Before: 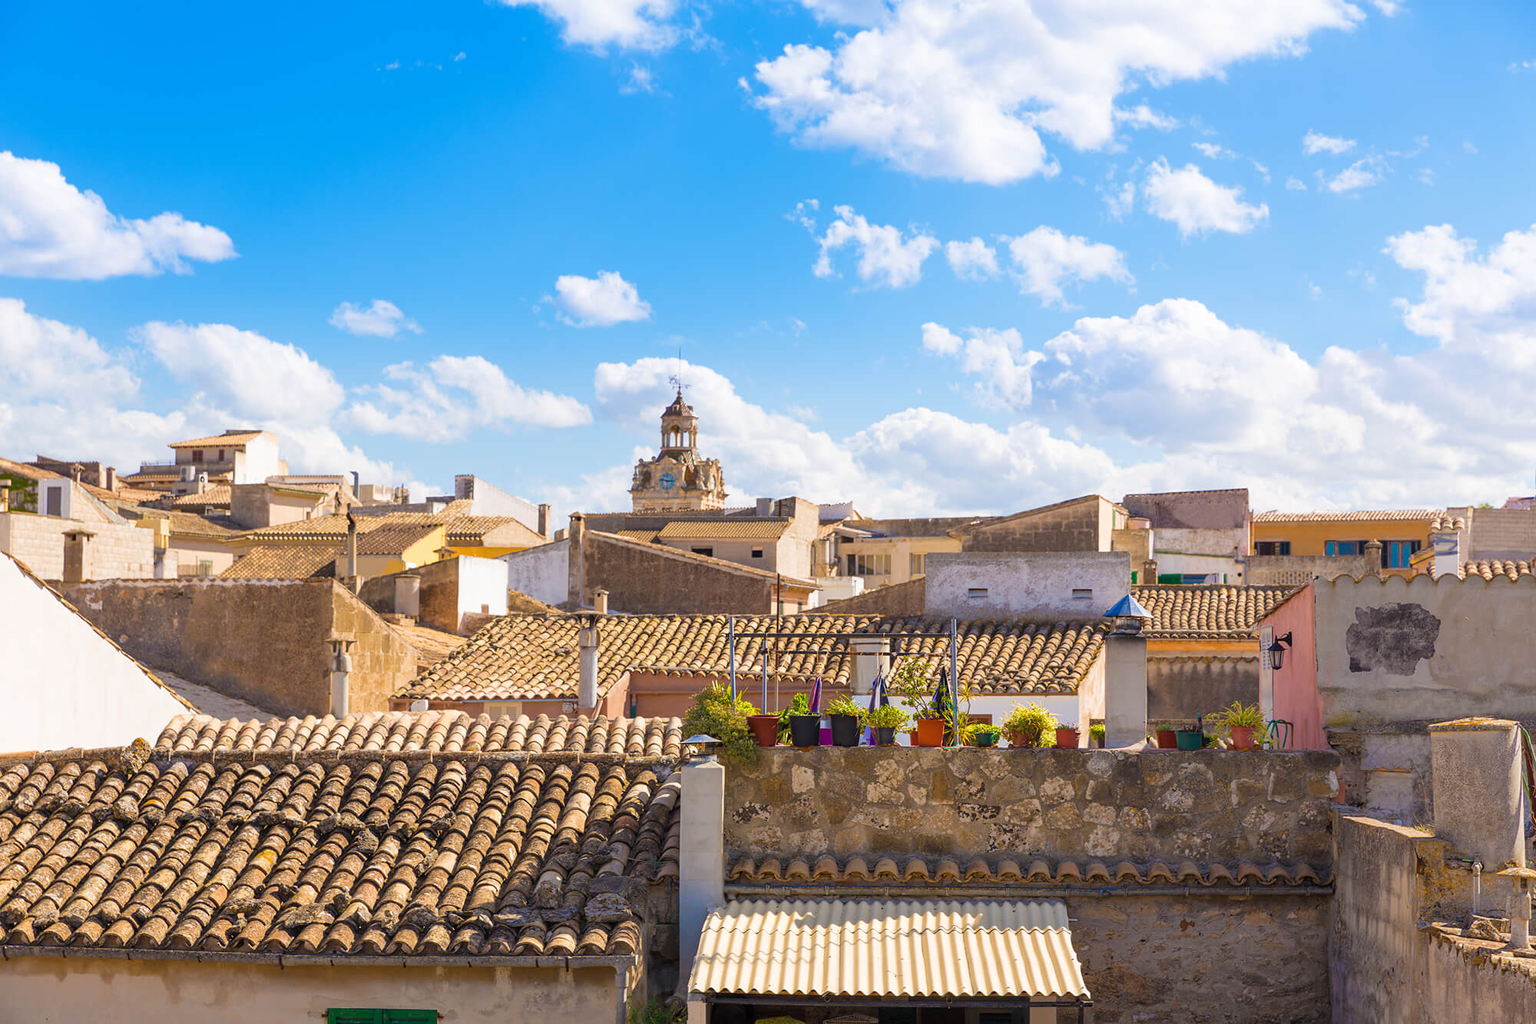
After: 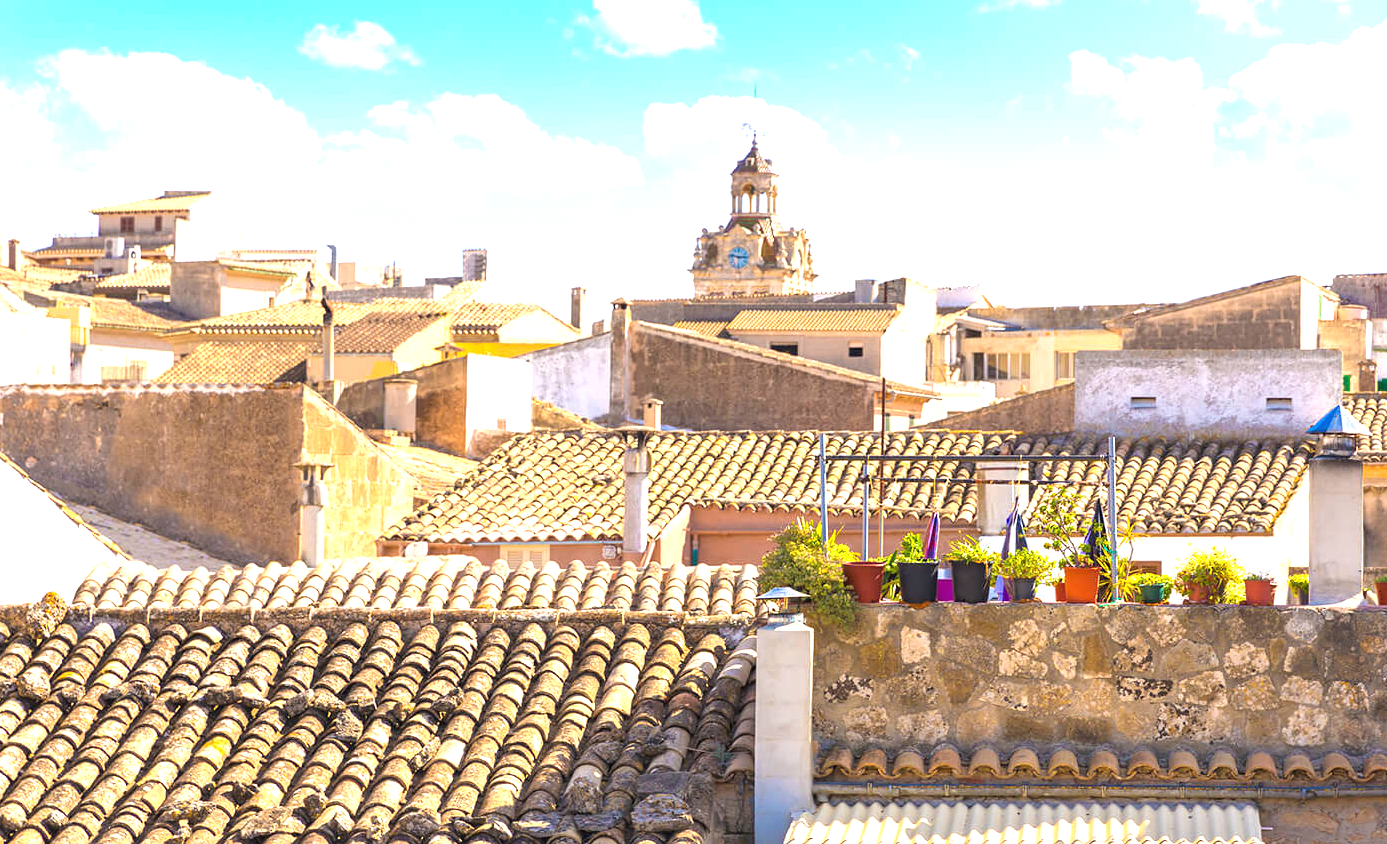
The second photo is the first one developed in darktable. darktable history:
crop: left 6.538%, top 27.712%, right 24.076%, bottom 8.913%
exposure: black level correction 0, exposure 1.193 EV, compensate exposure bias true, compensate highlight preservation false
